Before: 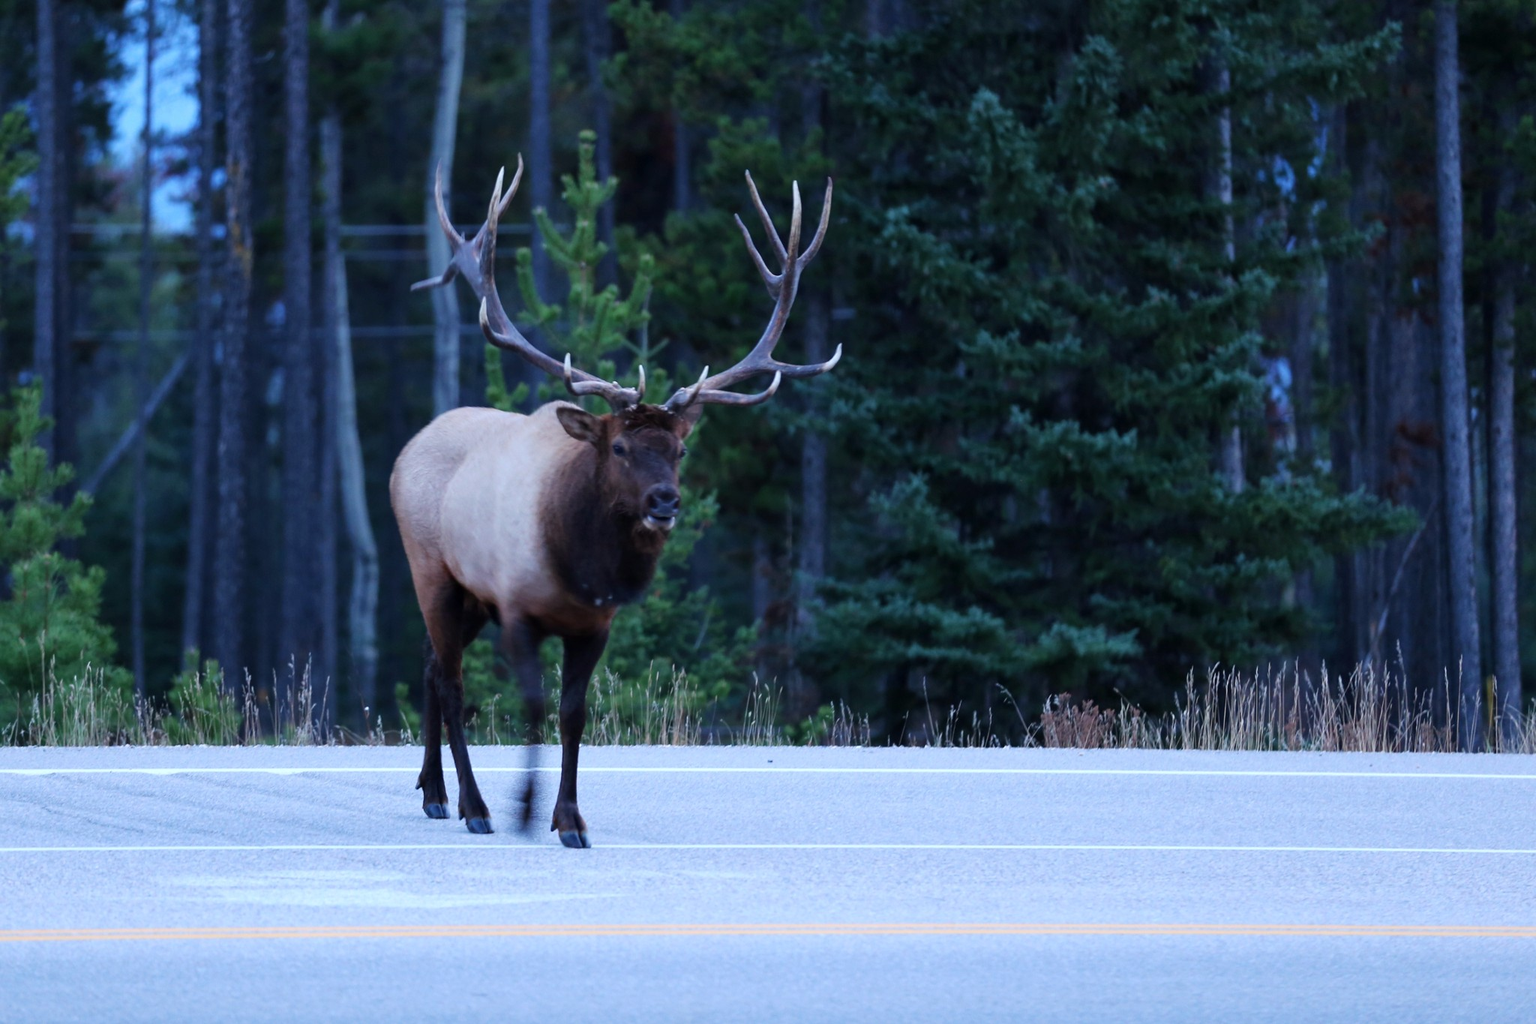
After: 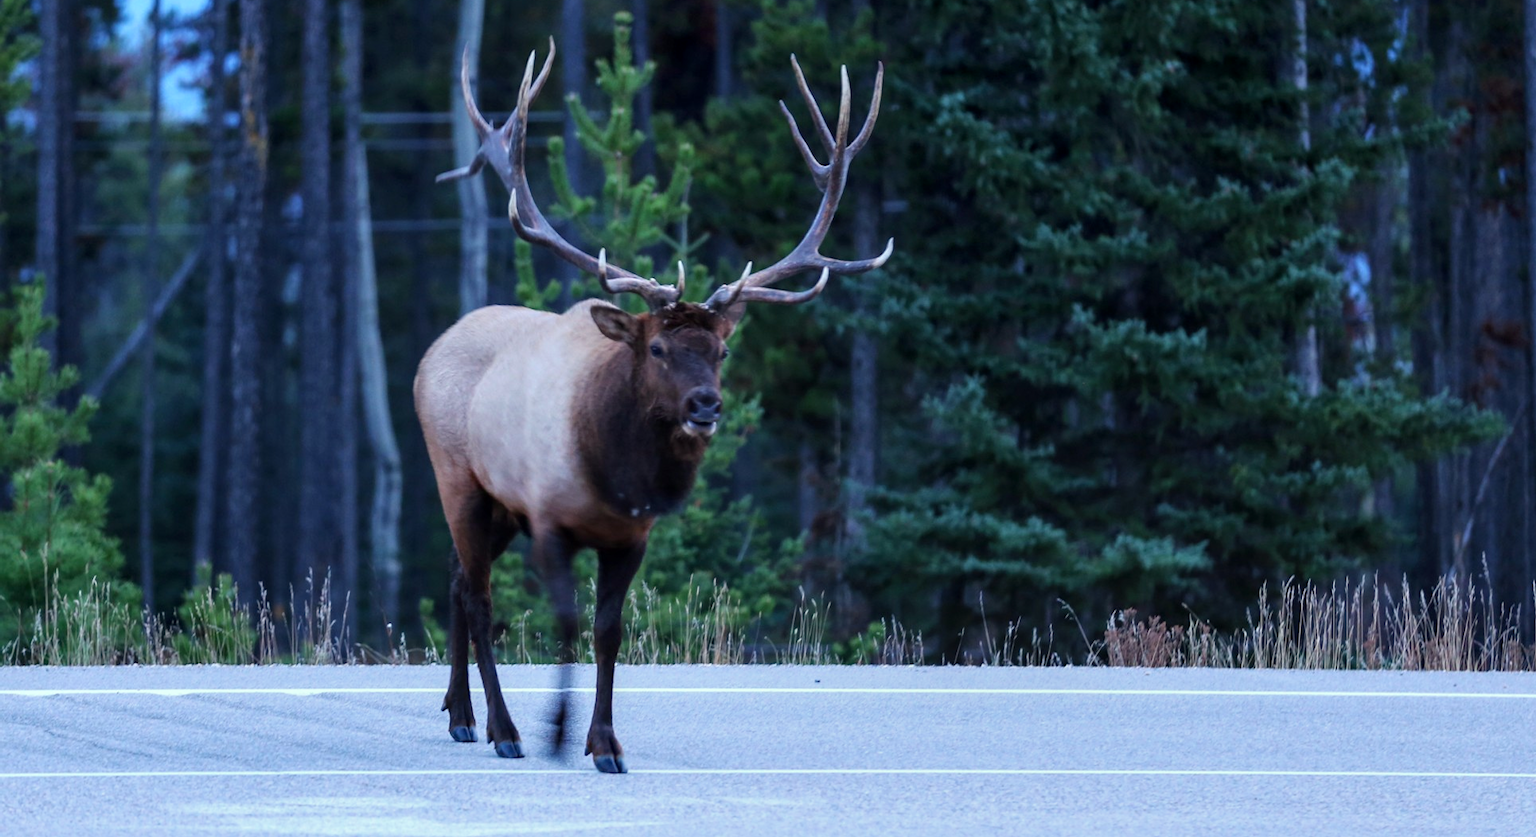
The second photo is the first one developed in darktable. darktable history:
crop and rotate: angle 0.03°, top 11.643%, right 5.651%, bottom 11.189%
color calibration: output colorfulness [0, 0.315, 0, 0], x 0.341, y 0.355, temperature 5166 K
local contrast: on, module defaults
